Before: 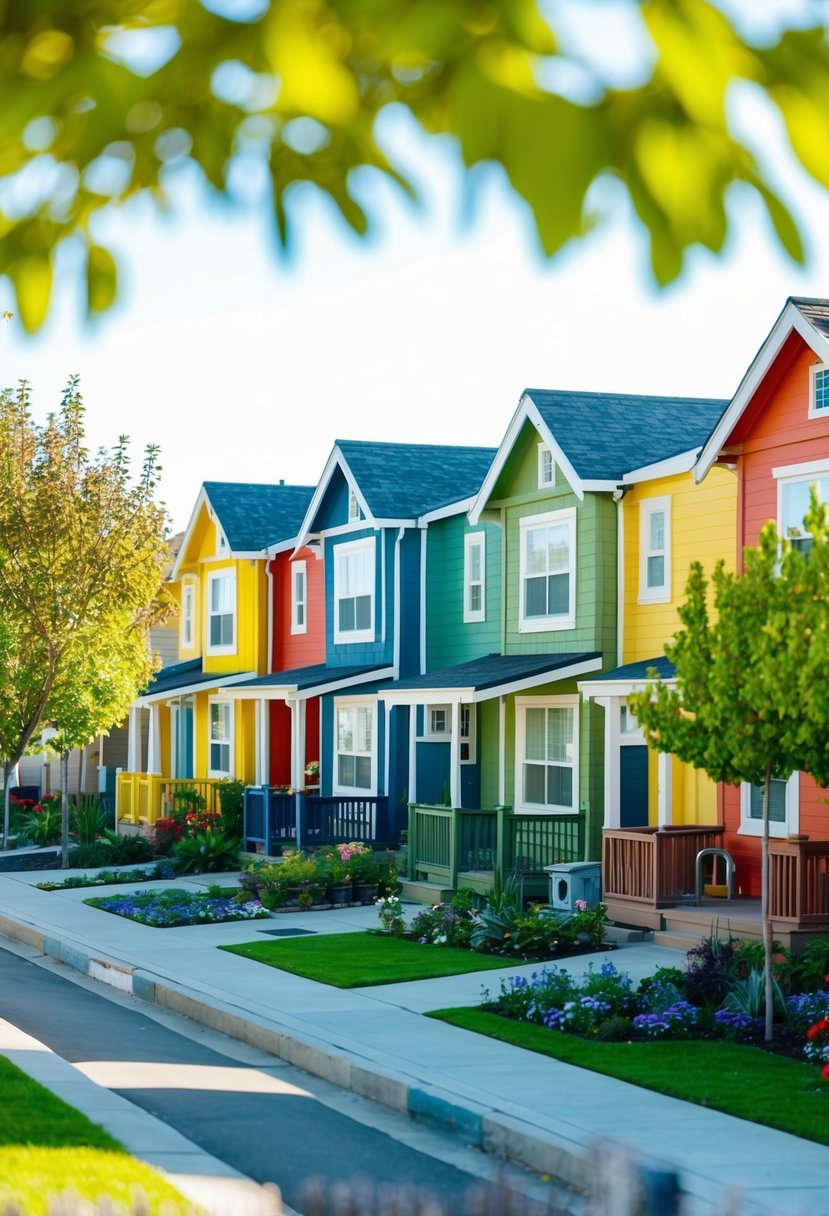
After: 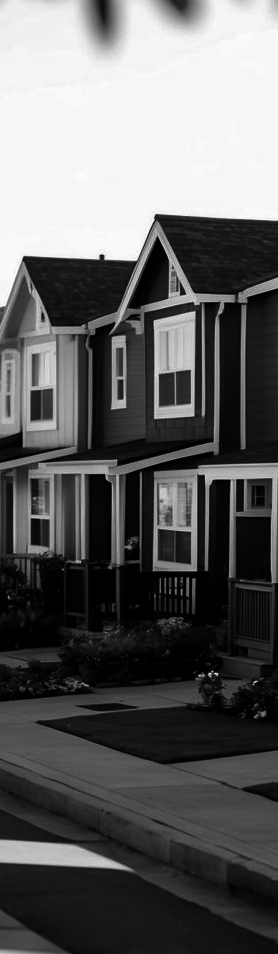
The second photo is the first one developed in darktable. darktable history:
contrast brightness saturation: contrast 0.02, brightness -1, saturation -1
crop and rotate: left 21.77%, top 18.528%, right 44.676%, bottom 2.997%
color calibration: illuminant as shot in camera, x 0.358, y 0.373, temperature 4628.91 K
